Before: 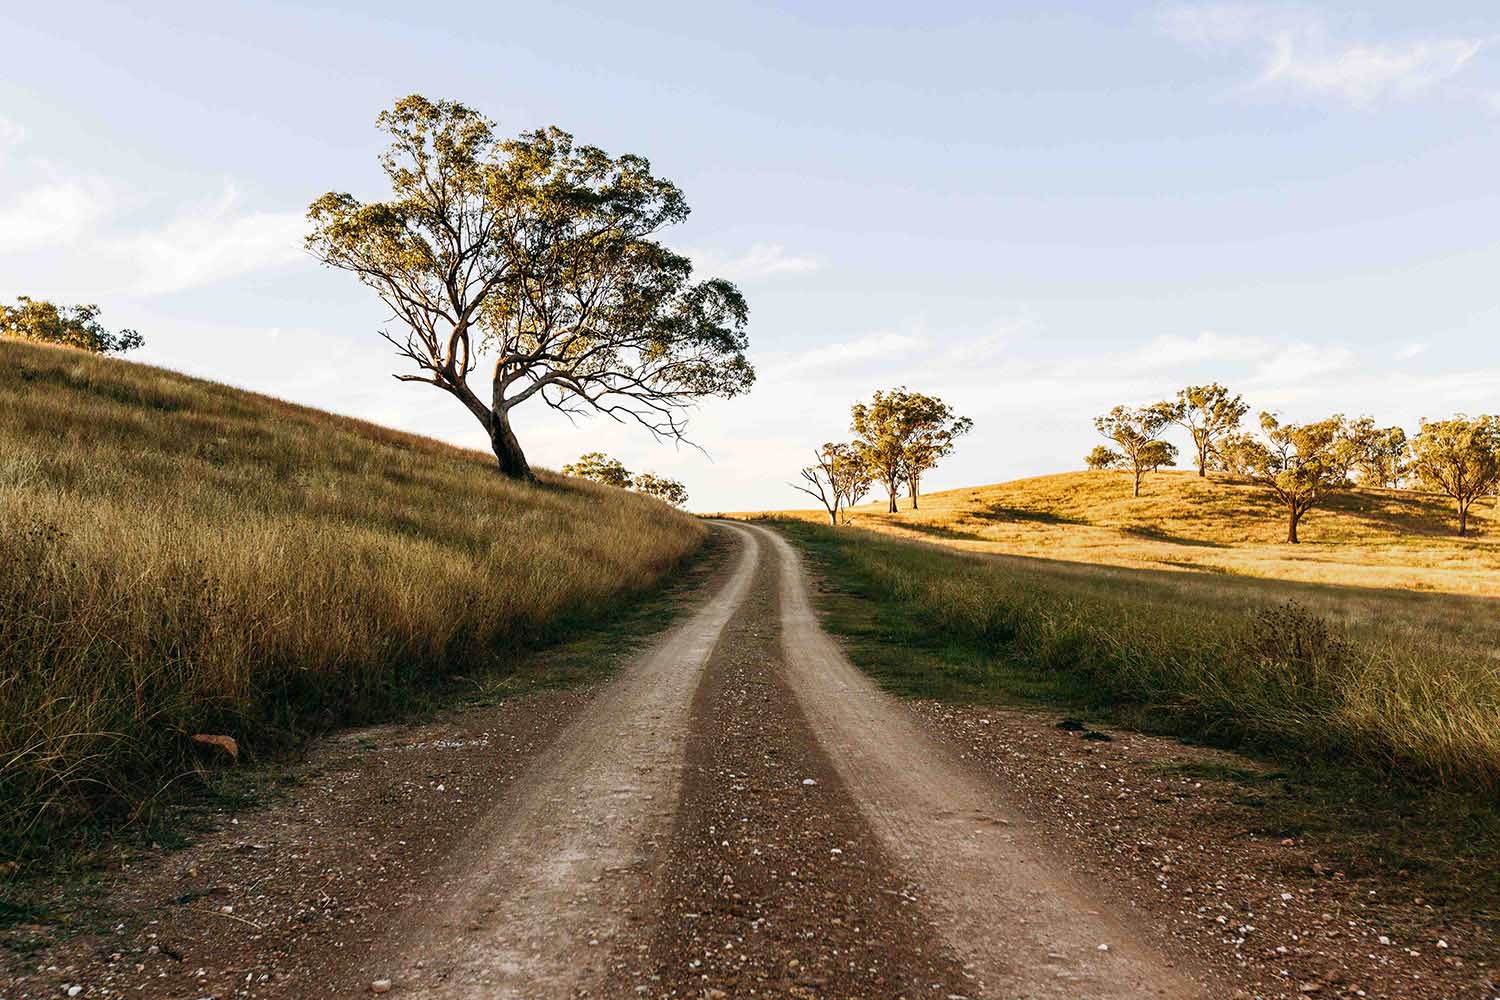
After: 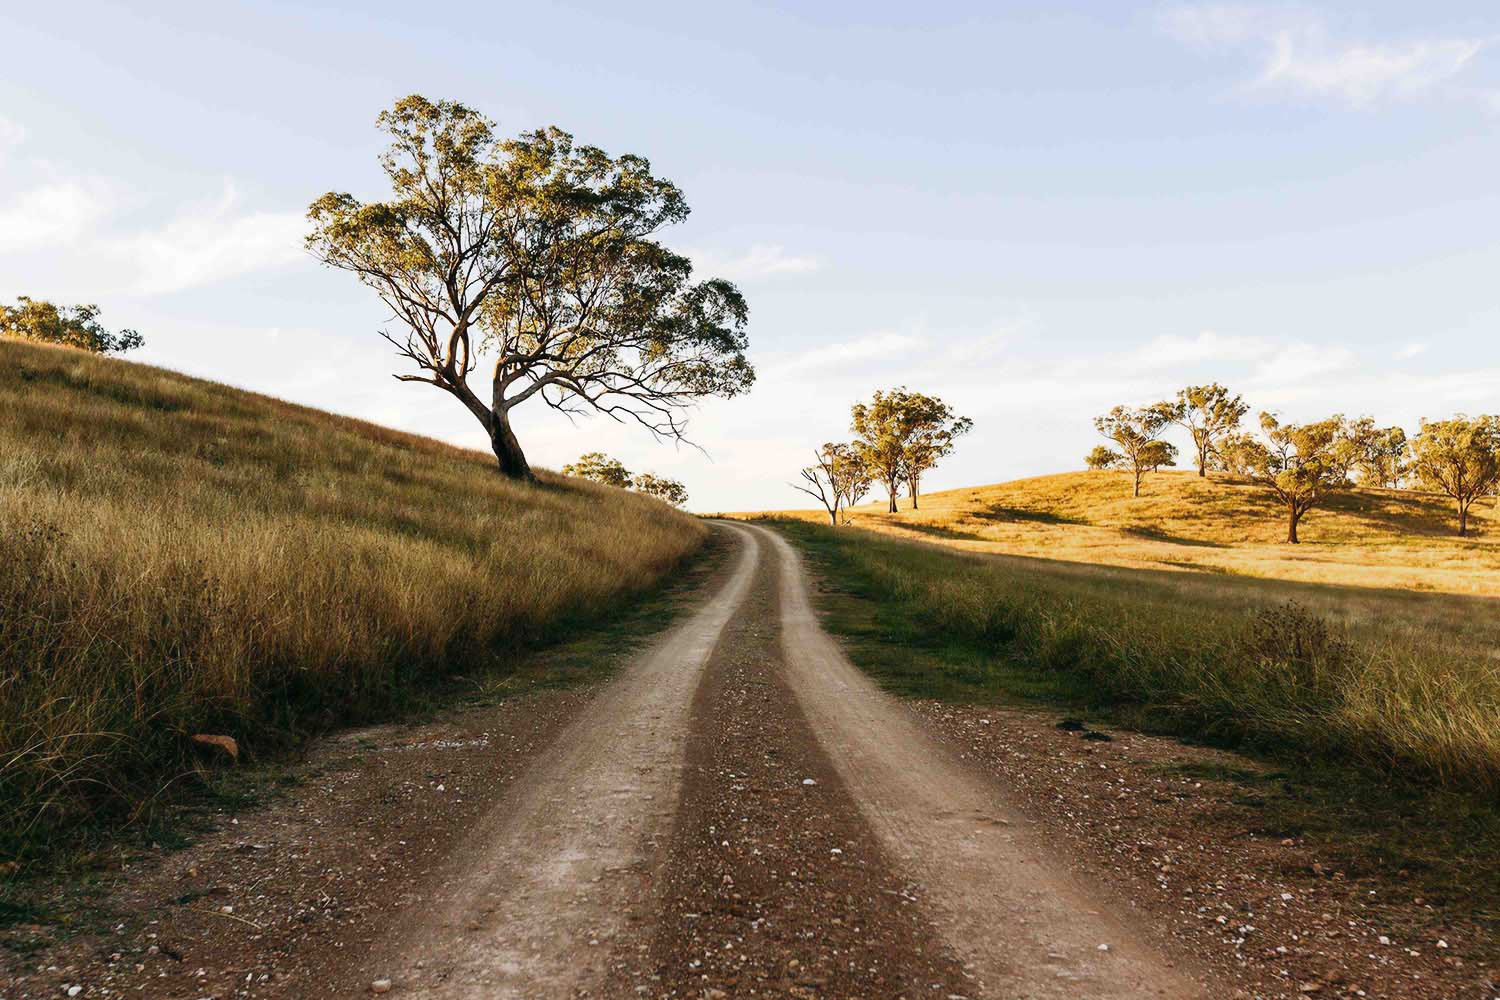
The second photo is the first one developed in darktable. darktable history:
contrast equalizer: octaves 7, y [[0.5, 0.5, 0.5, 0.512, 0.552, 0.62], [0.5 ×6], [0.5 ×4, 0.504, 0.553], [0 ×6], [0 ×6]], mix -0.995
